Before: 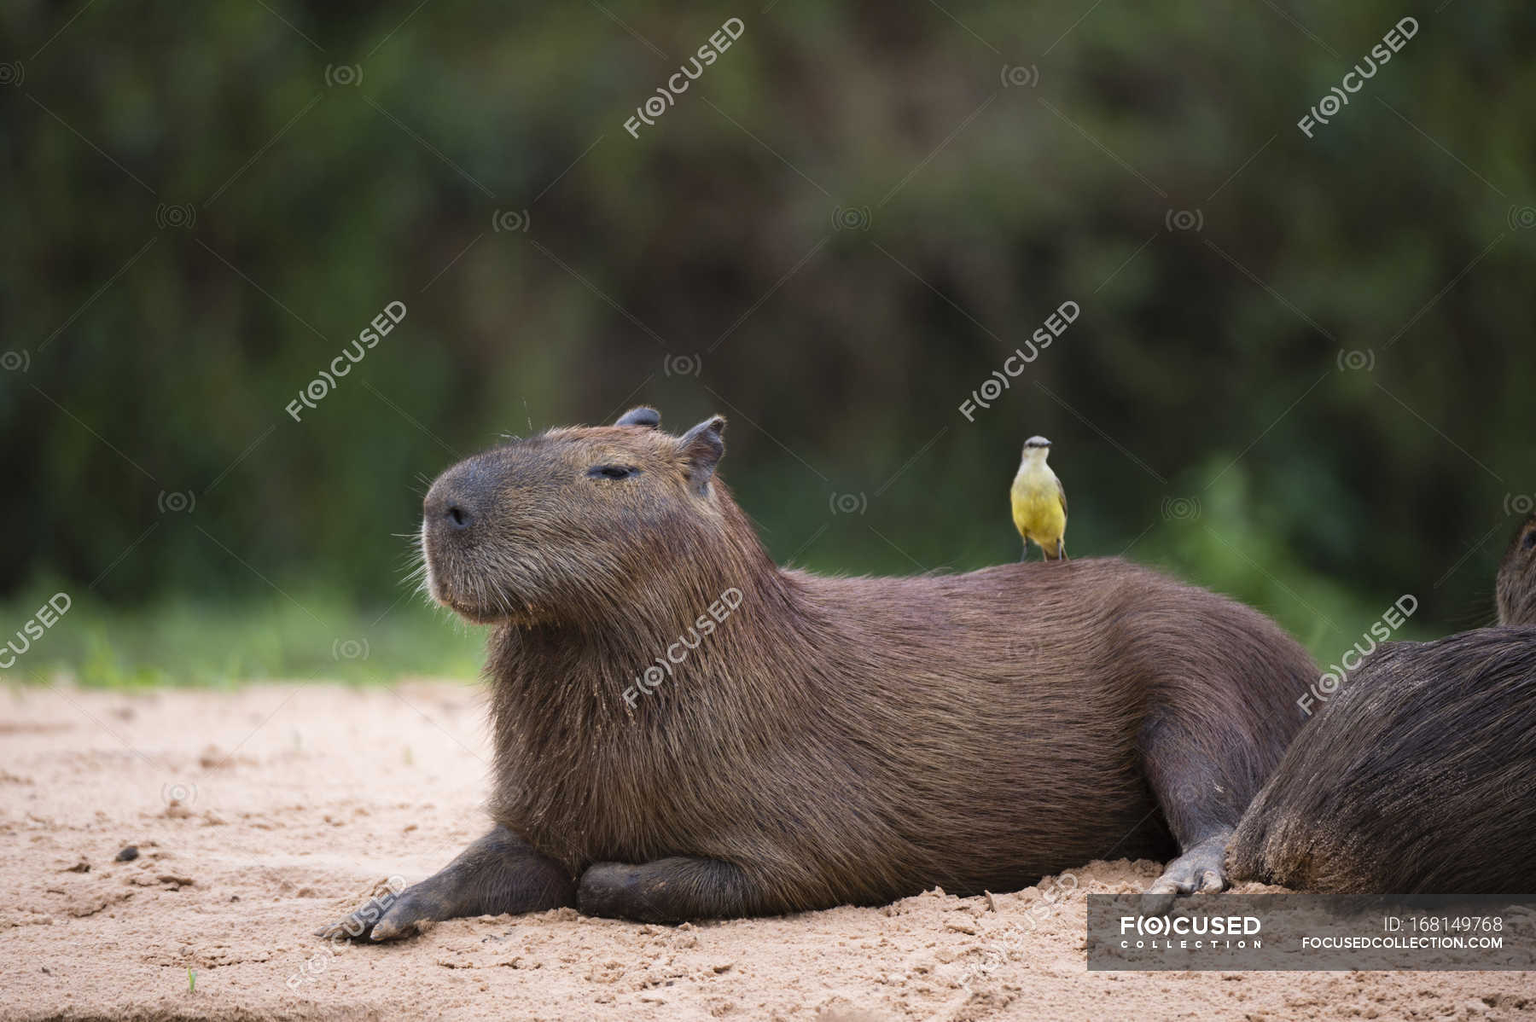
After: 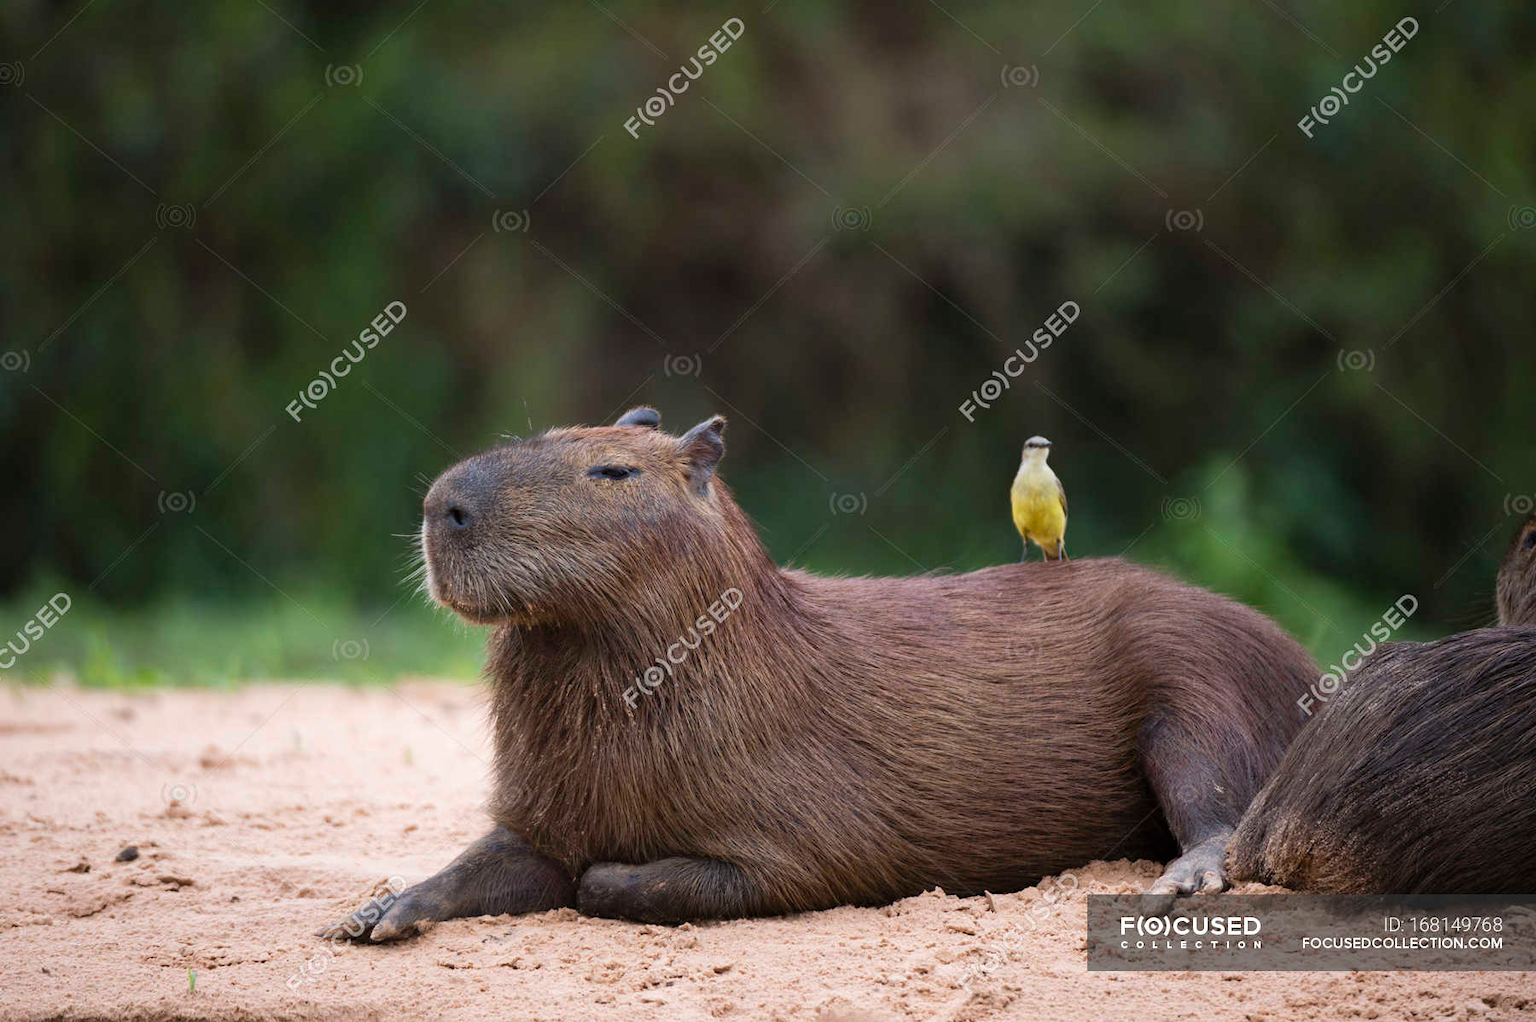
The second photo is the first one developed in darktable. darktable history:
tone equalizer: edges refinement/feathering 500, mask exposure compensation -1.57 EV, preserve details no
exposure: compensate highlight preservation false
